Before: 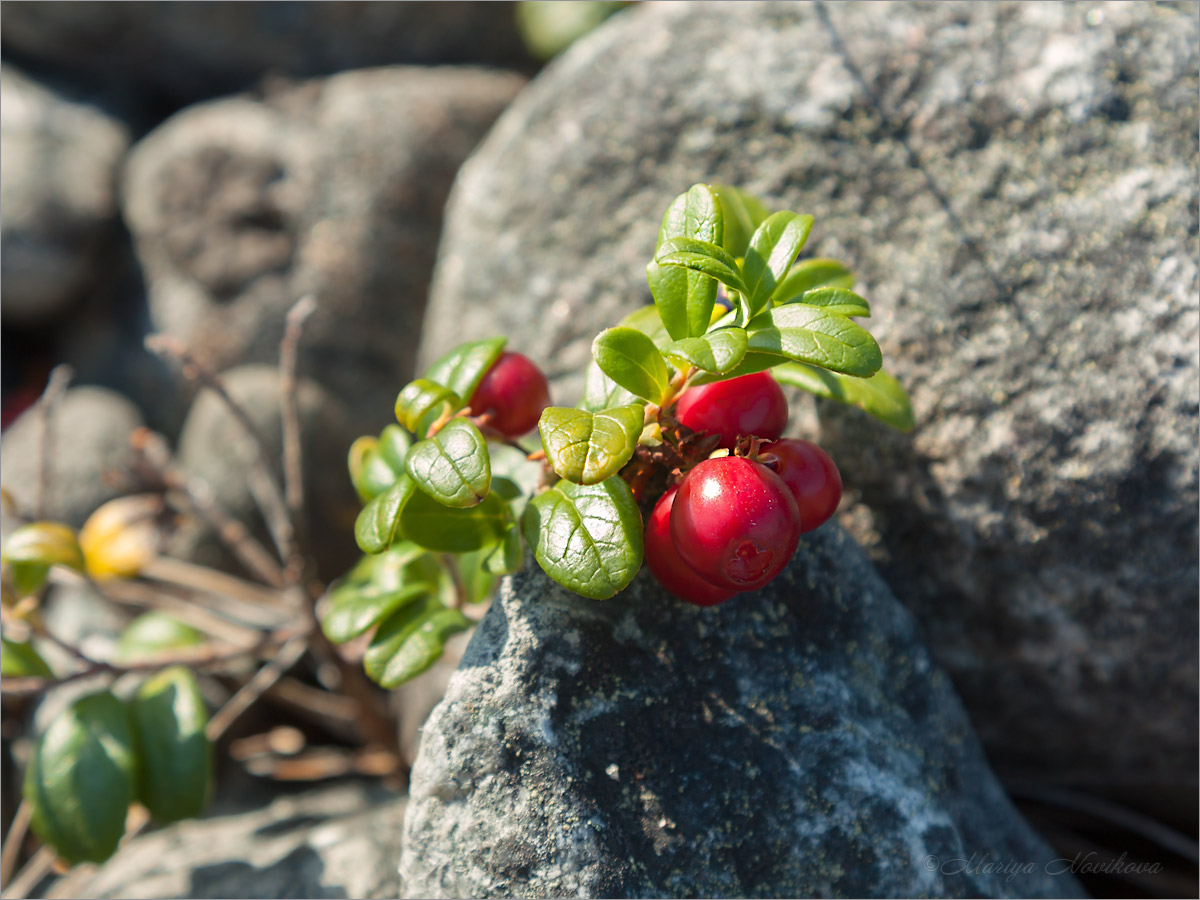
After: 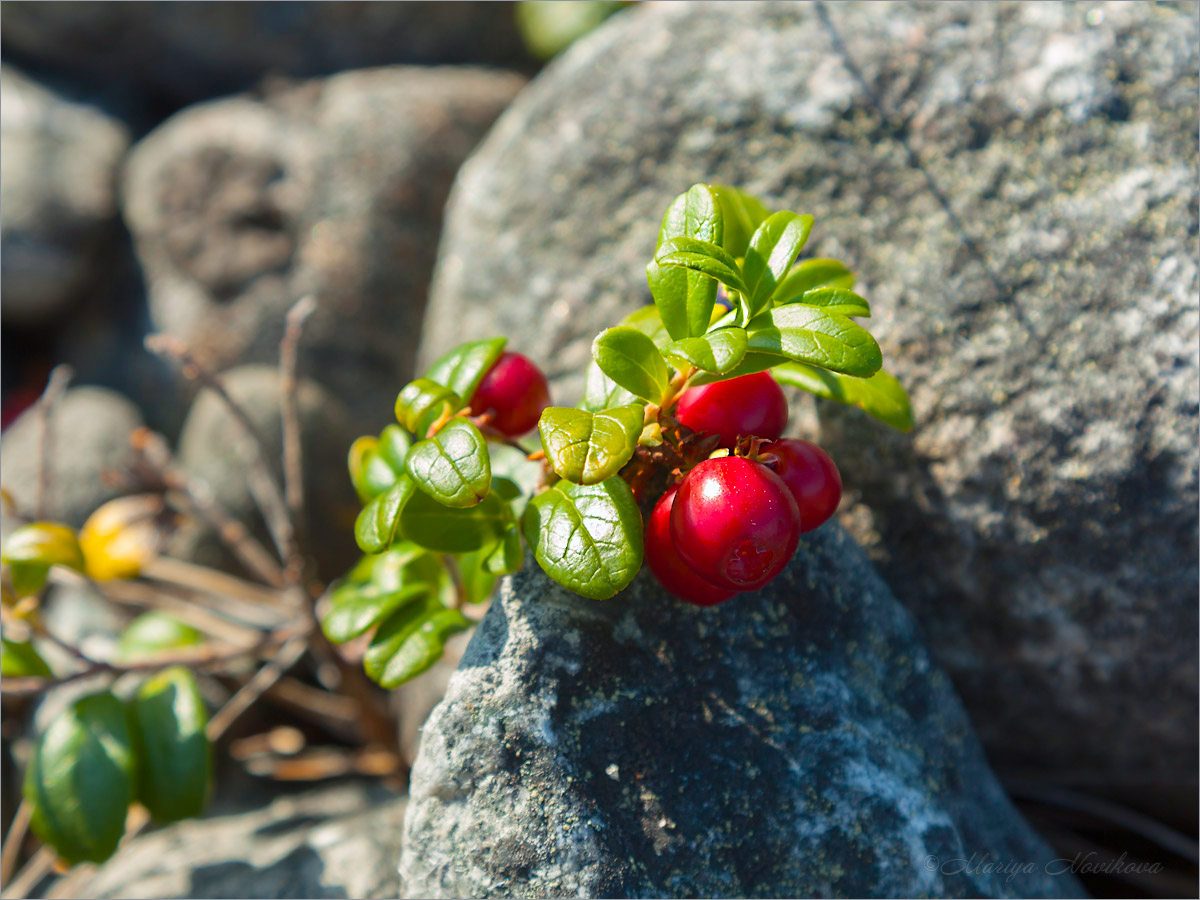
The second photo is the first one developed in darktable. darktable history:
color balance rgb: perceptual saturation grading › global saturation 25%, global vibrance 20%
fill light: on, module defaults
white balance: red 0.982, blue 1.018
